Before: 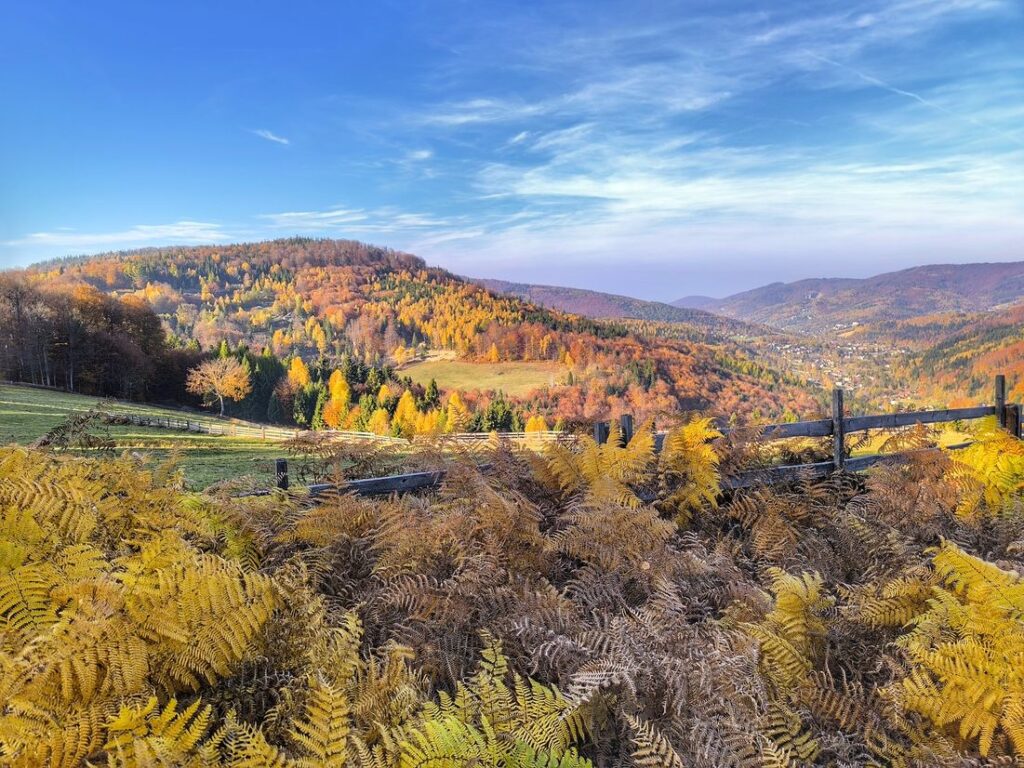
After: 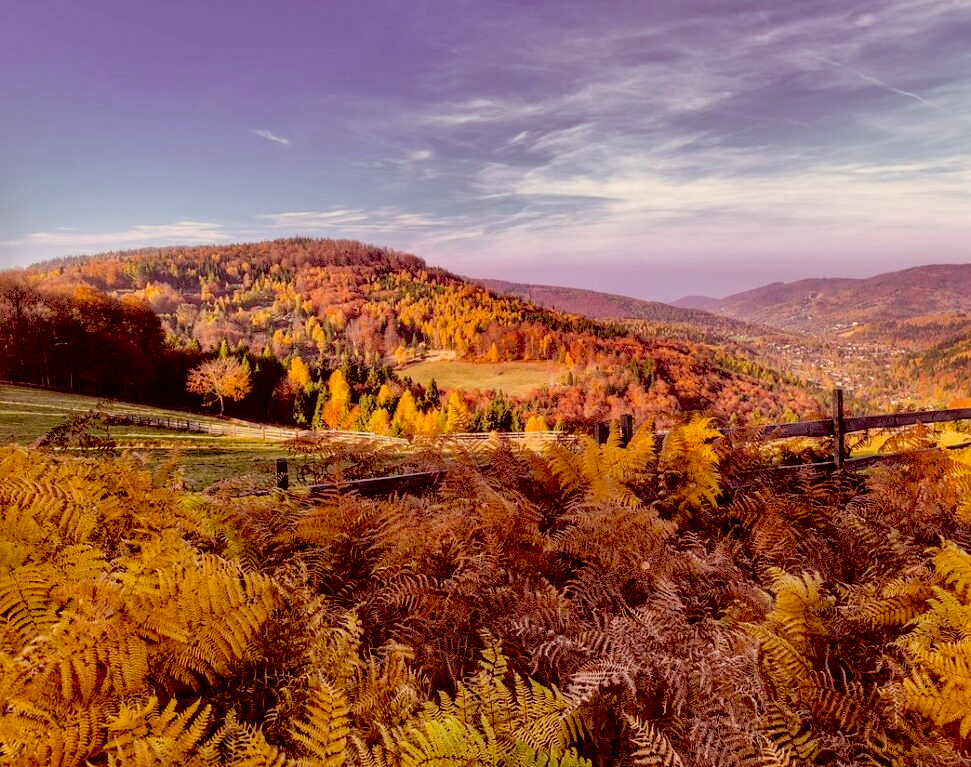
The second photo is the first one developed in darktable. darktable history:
color correction: highlights a* 9.22, highlights b* 8.67, shadows a* 39.55, shadows b* 39.71, saturation 0.766
crop and rotate: left 0%, right 5.113%
exposure: black level correction 0.046, exposure -0.227 EV, compensate highlight preservation false
